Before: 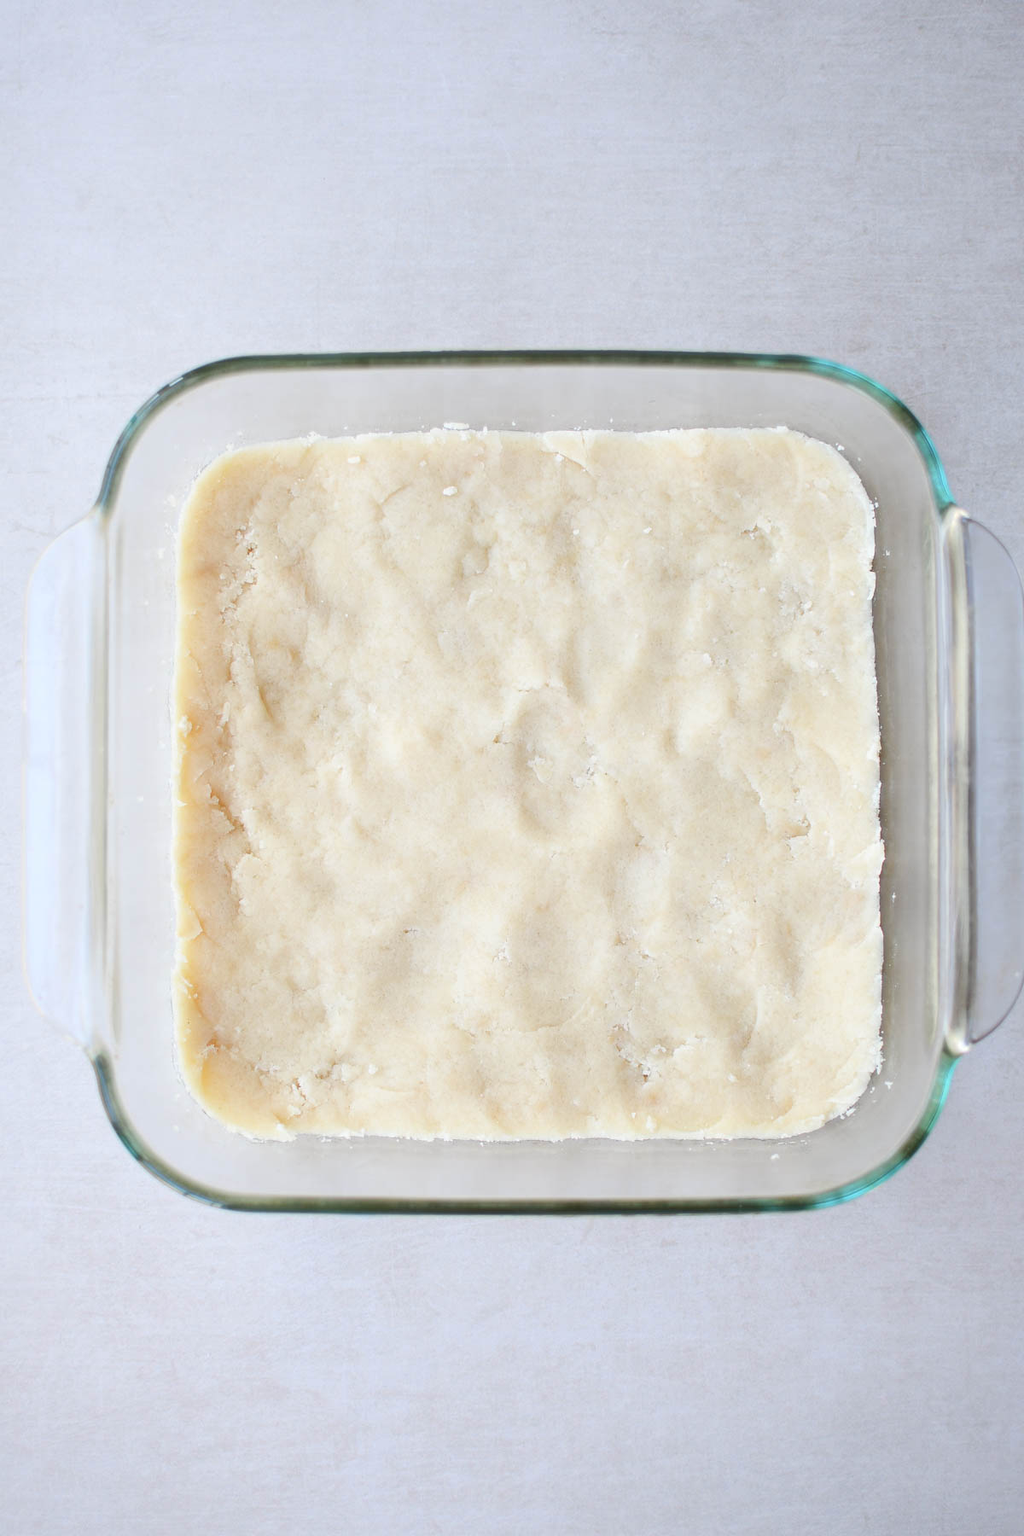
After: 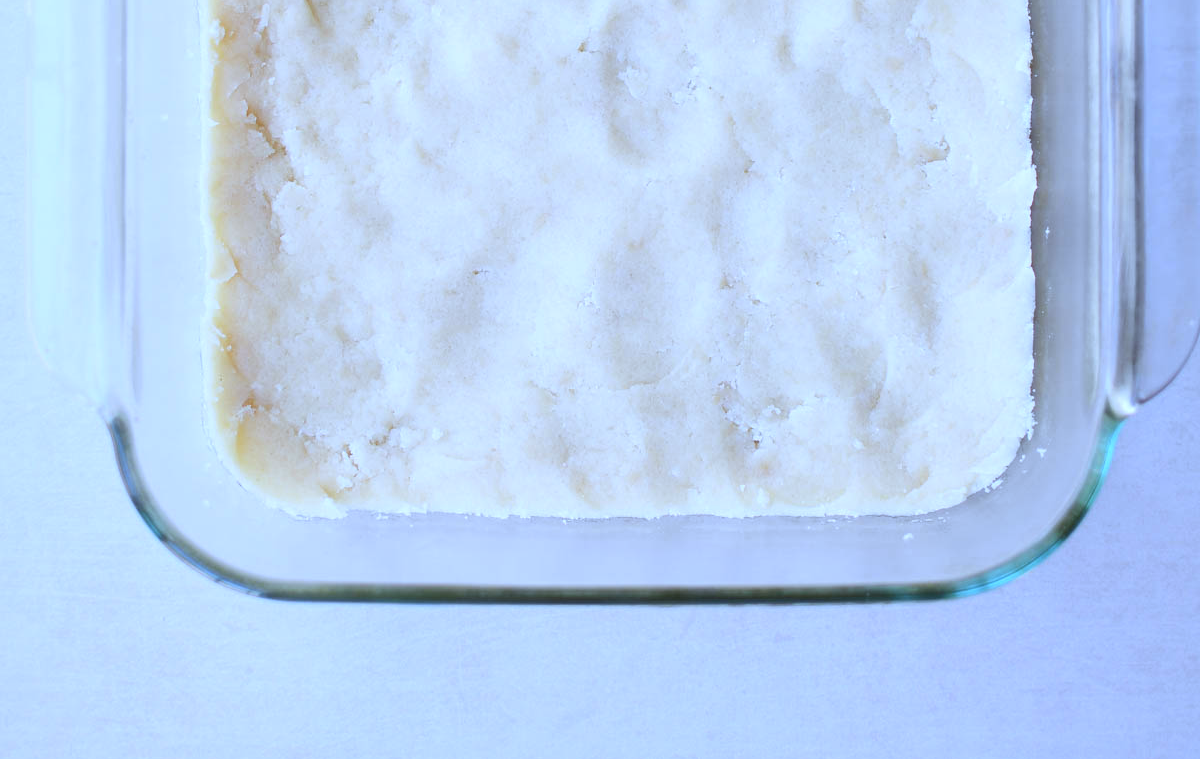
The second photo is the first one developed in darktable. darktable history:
crop: top 45.551%, bottom 12.262%
white balance: red 0.871, blue 1.249
